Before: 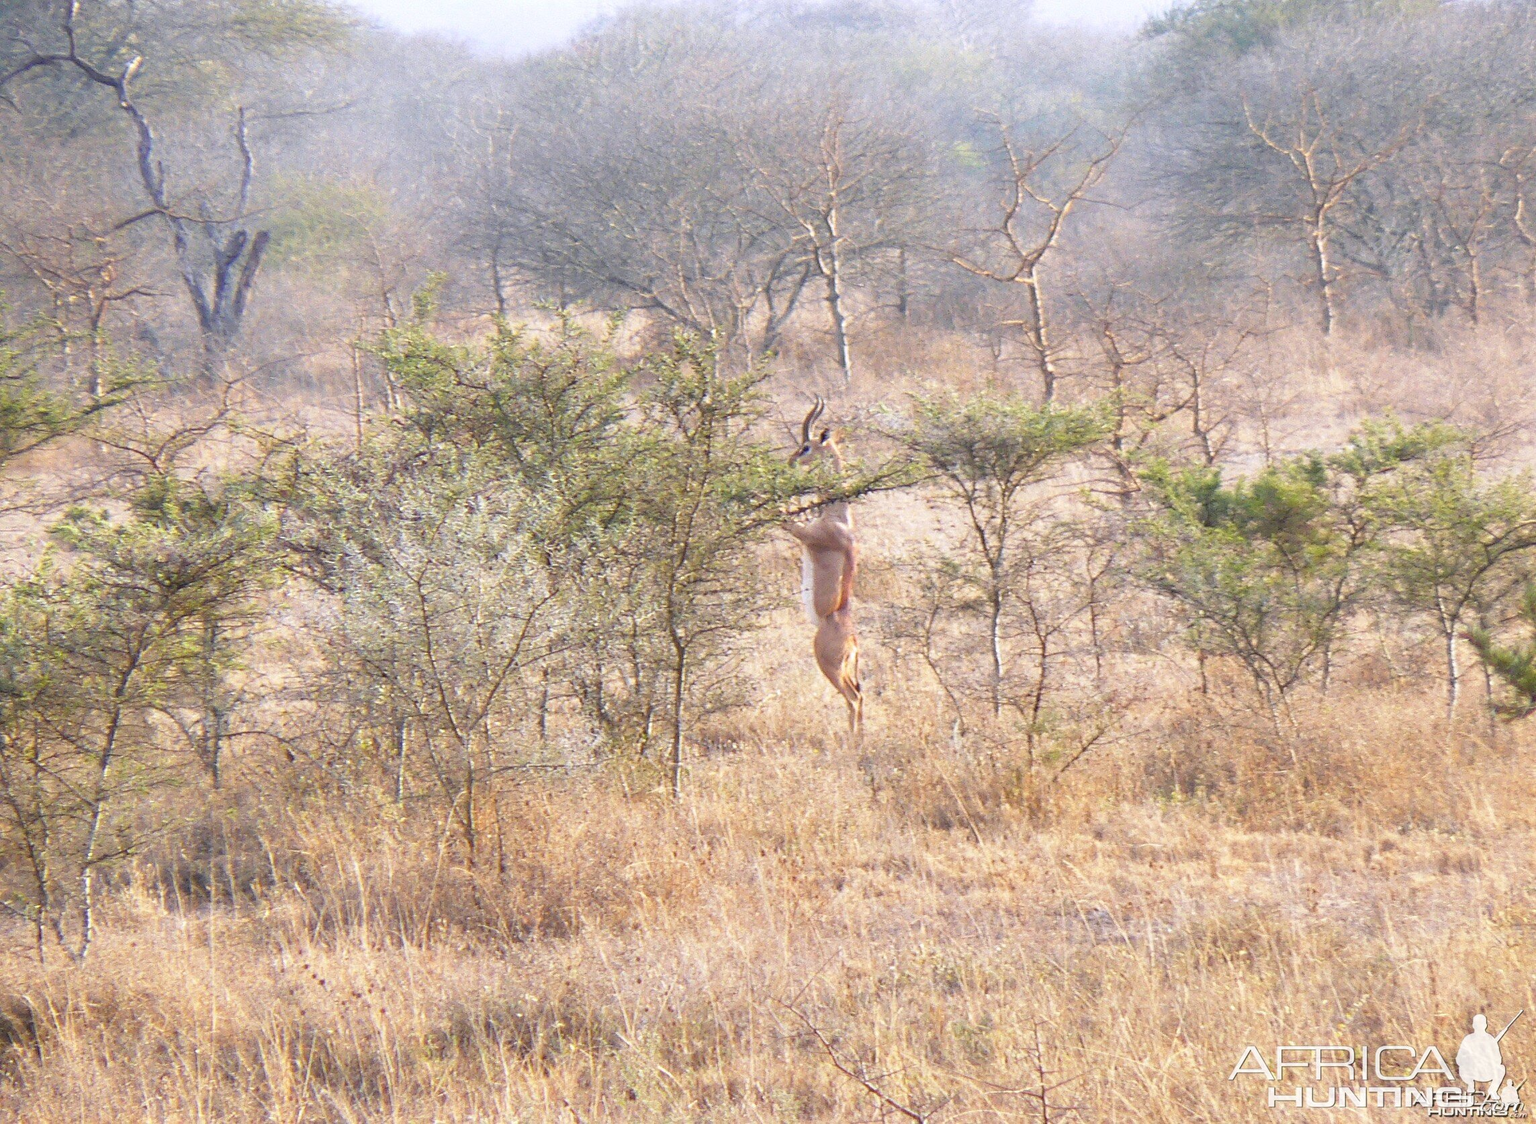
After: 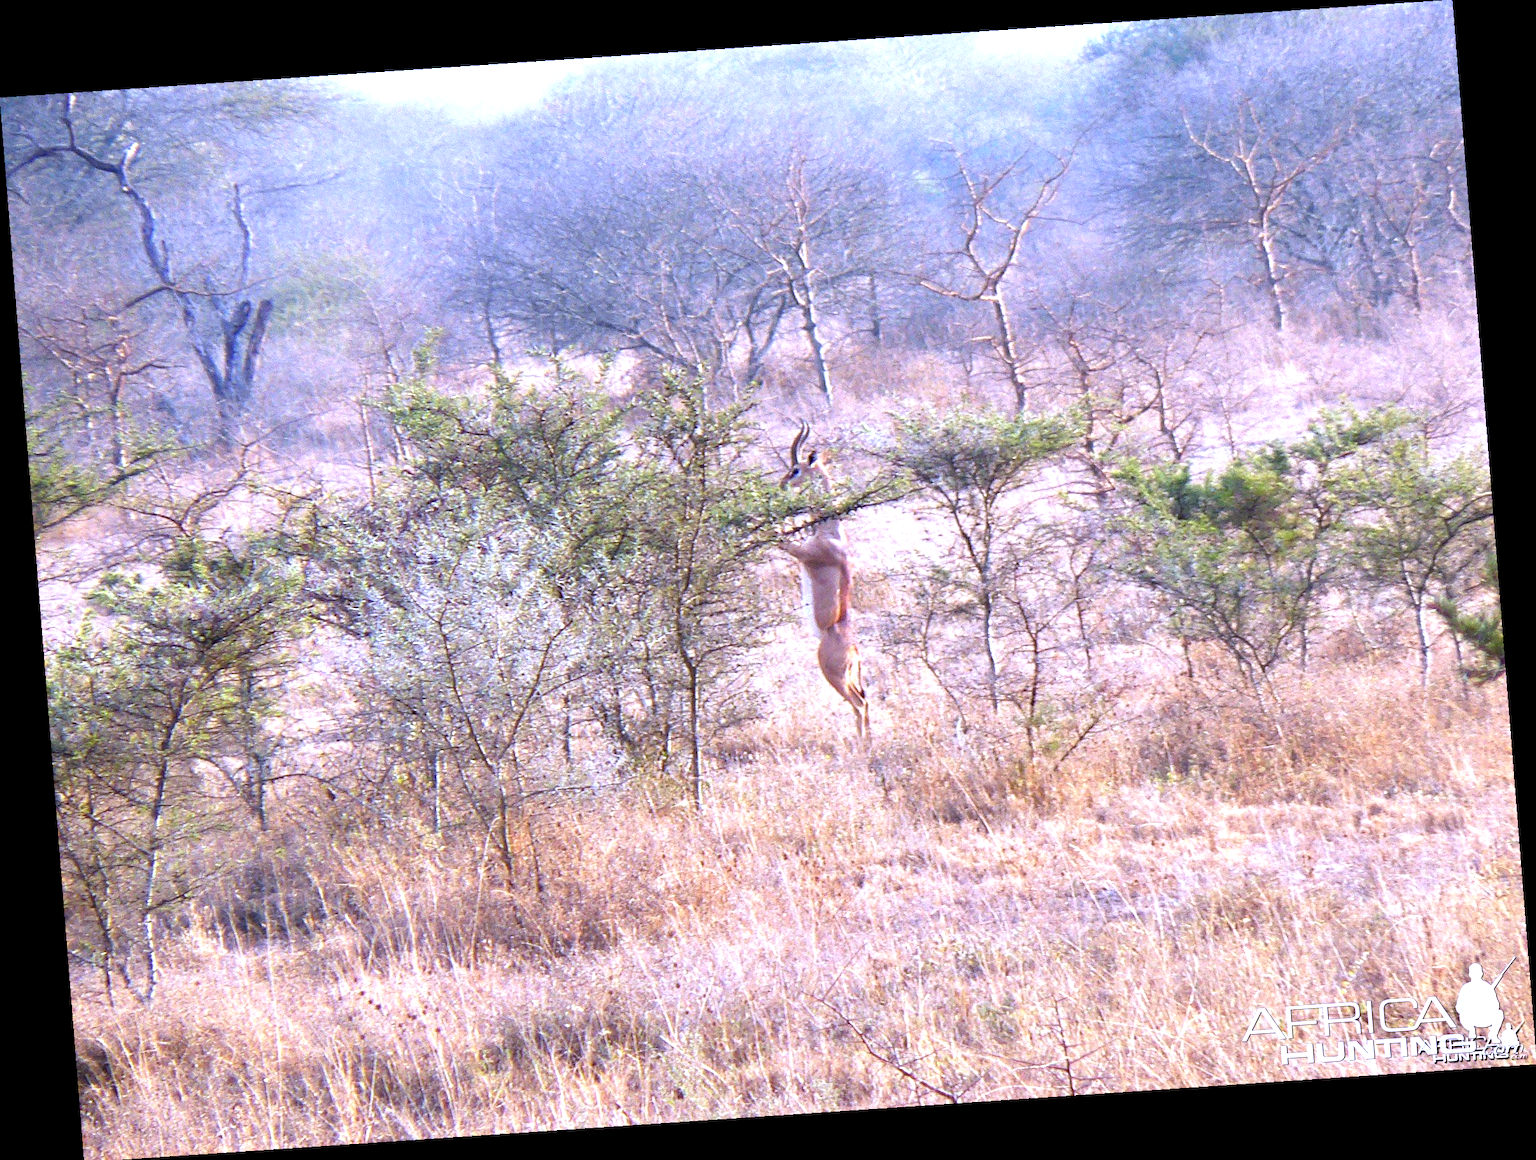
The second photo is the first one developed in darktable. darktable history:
rotate and perspective: rotation -4.2°, shear 0.006, automatic cropping off
color balance: lift [0.991, 1, 1, 1], gamma [0.996, 1, 1, 1], input saturation 98.52%, contrast 20.34%, output saturation 103.72%
color calibration: illuminant as shot in camera, x 0.379, y 0.396, temperature 4138.76 K
